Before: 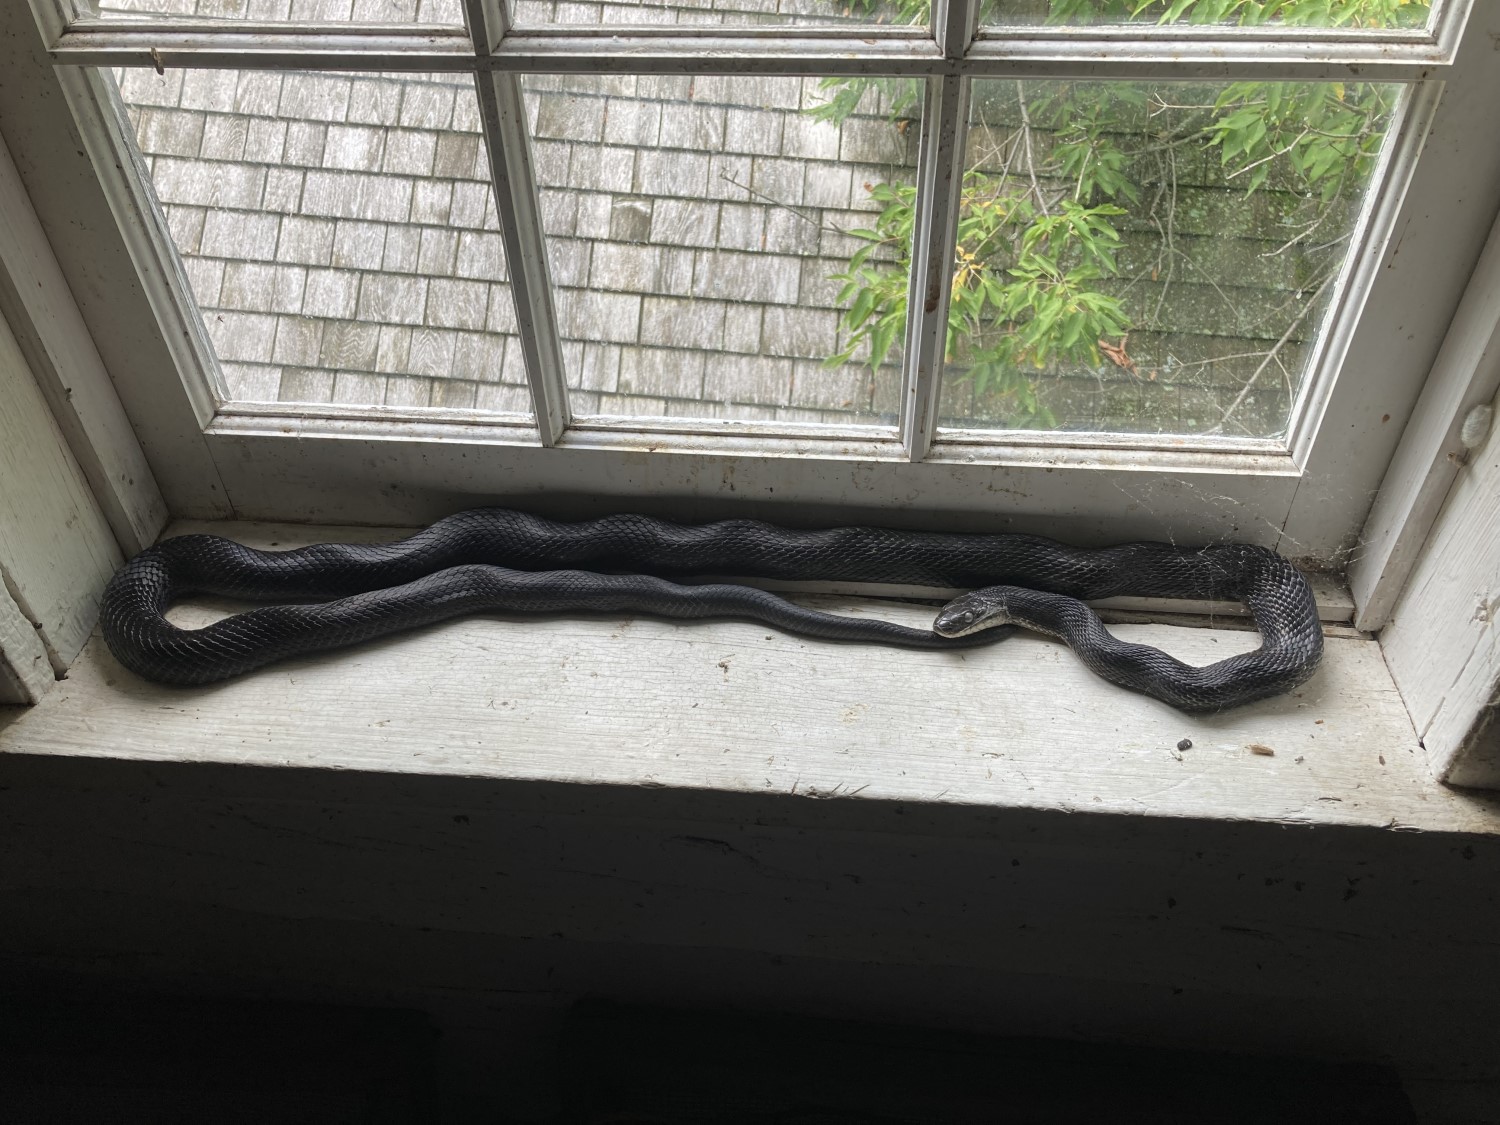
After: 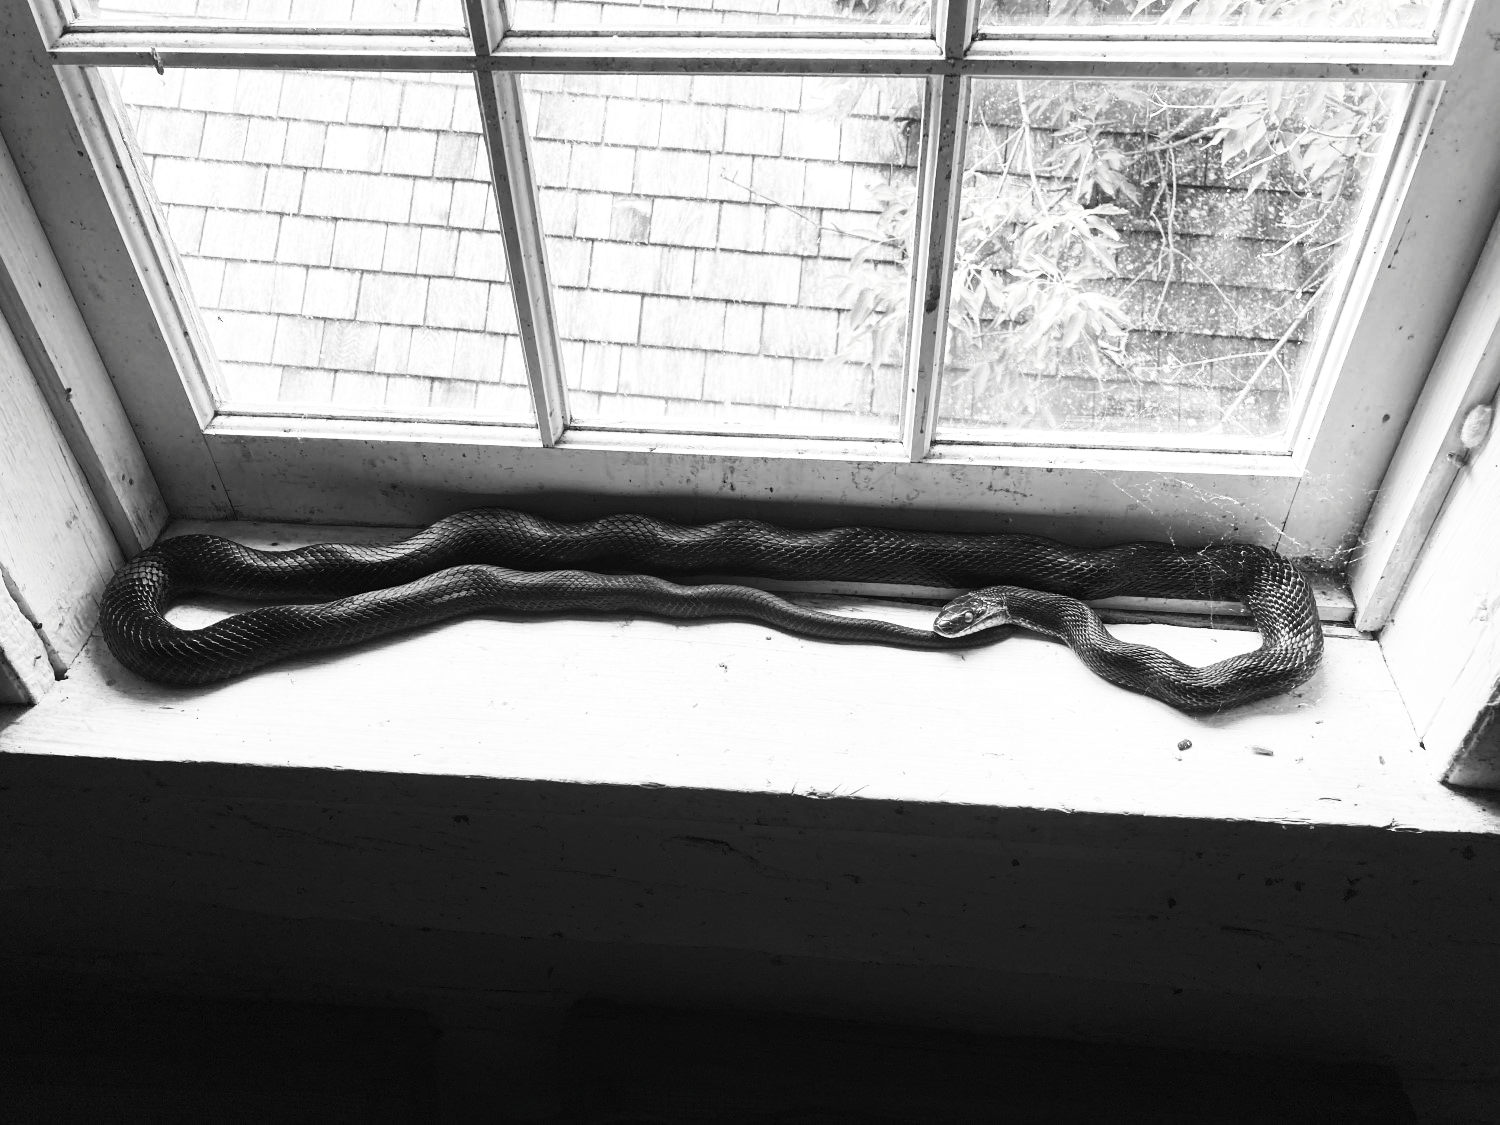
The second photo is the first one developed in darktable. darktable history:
local contrast: mode bilateral grid, contrast 19, coarseness 50, detail 119%, midtone range 0.2
contrast brightness saturation: contrast 0.549, brightness 0.459, saturation -0.991
tone curve: curves: ch0 [(0, 0) (0.004, 0.001) (0.133, 0.112) (0.325, 0.362) (0.832, 0.893) (1, 1)], color space Lab, independent channels, preserve colors none
